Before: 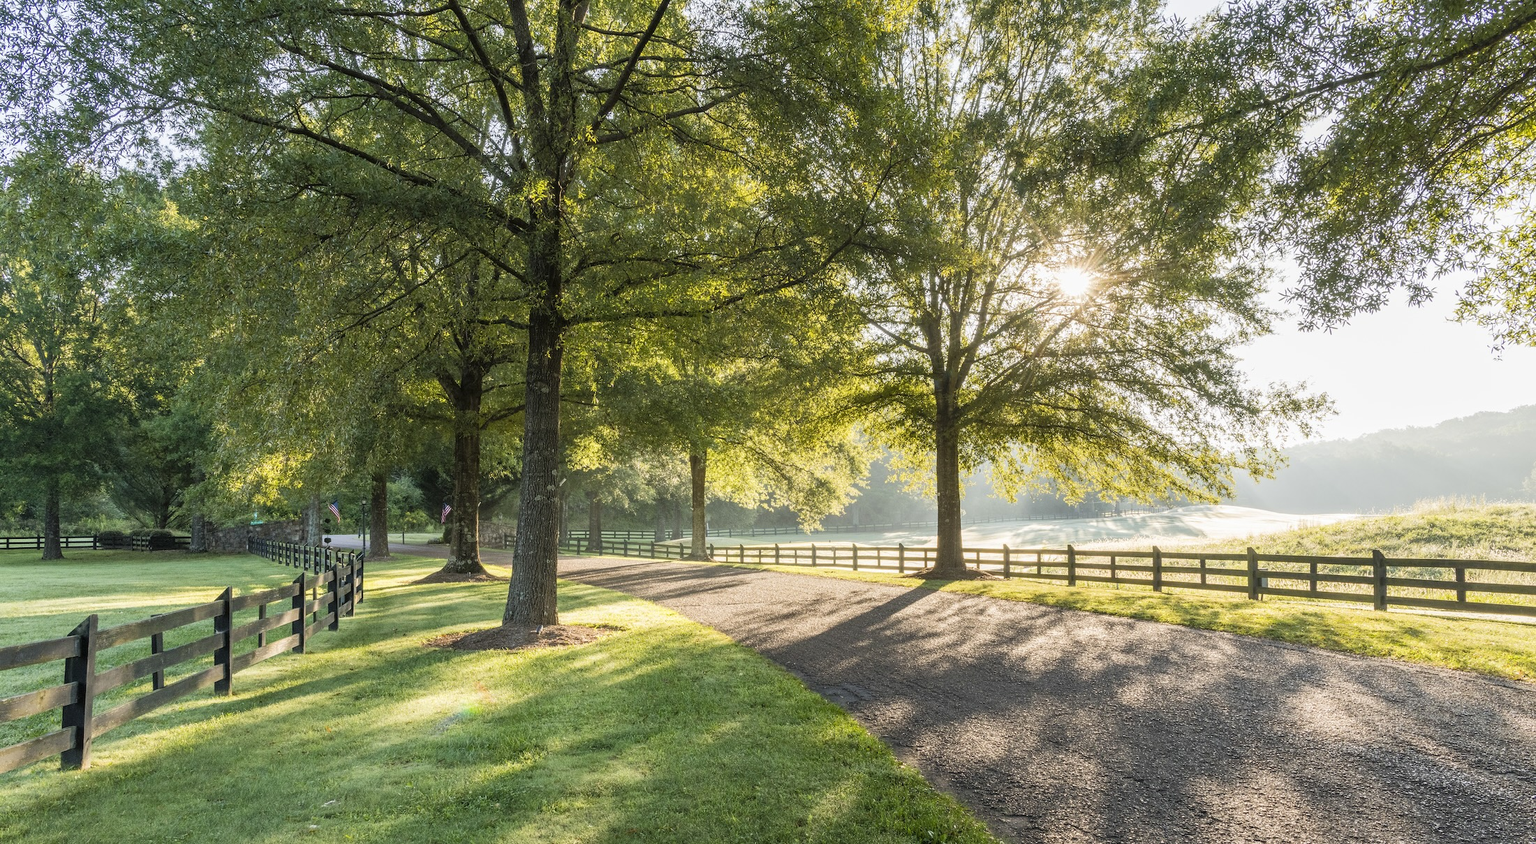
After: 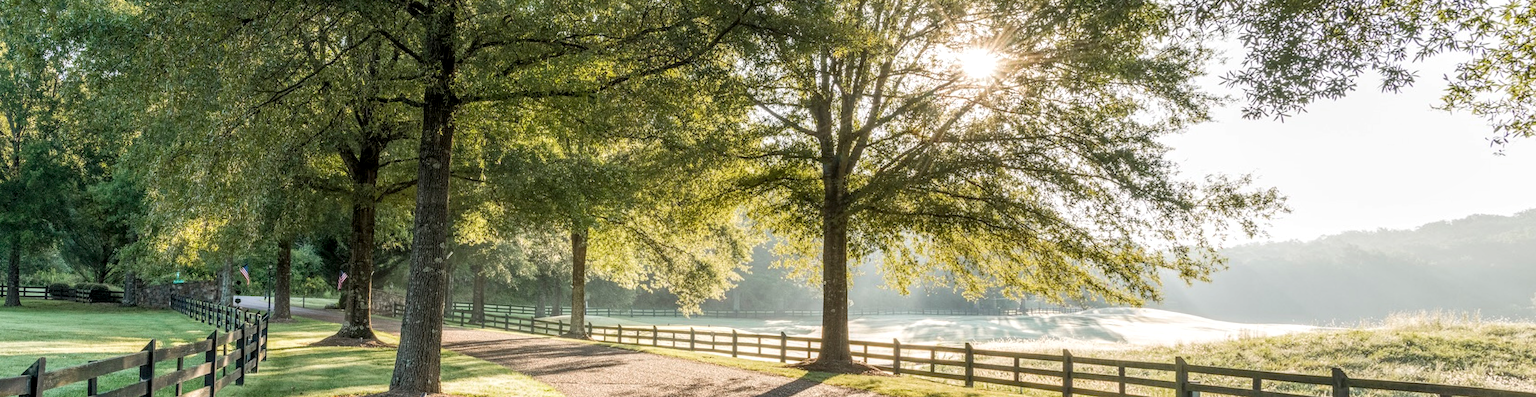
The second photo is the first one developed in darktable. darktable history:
crop and rotate: top 23.043%, bottom 23.437%
rotate and perspective: rotation 1.69°, lens shift (vertical) -0.023, lens shift (horizontal) -0.291, crop left 0.025, crop right 0.988, crop top 0.092, crop bottom 0.842
local contrast: detail 130%
color zones: curves: ch0 [(0, 0.5) (0.143, 0.5) (0.286, 0.456) (0.429, 0.5) (0.571, 0.5) (0.714, 0.5) (0.857, 0.5) (1, 0.5)]; ch1 [(0, 0.5) (0.143, 0.5) (0.286, 0.422) (0.429, 0.5) (0.571, 0.5) (0.714, 0.5) (0.857, 0.5) (1, 0.5)]
